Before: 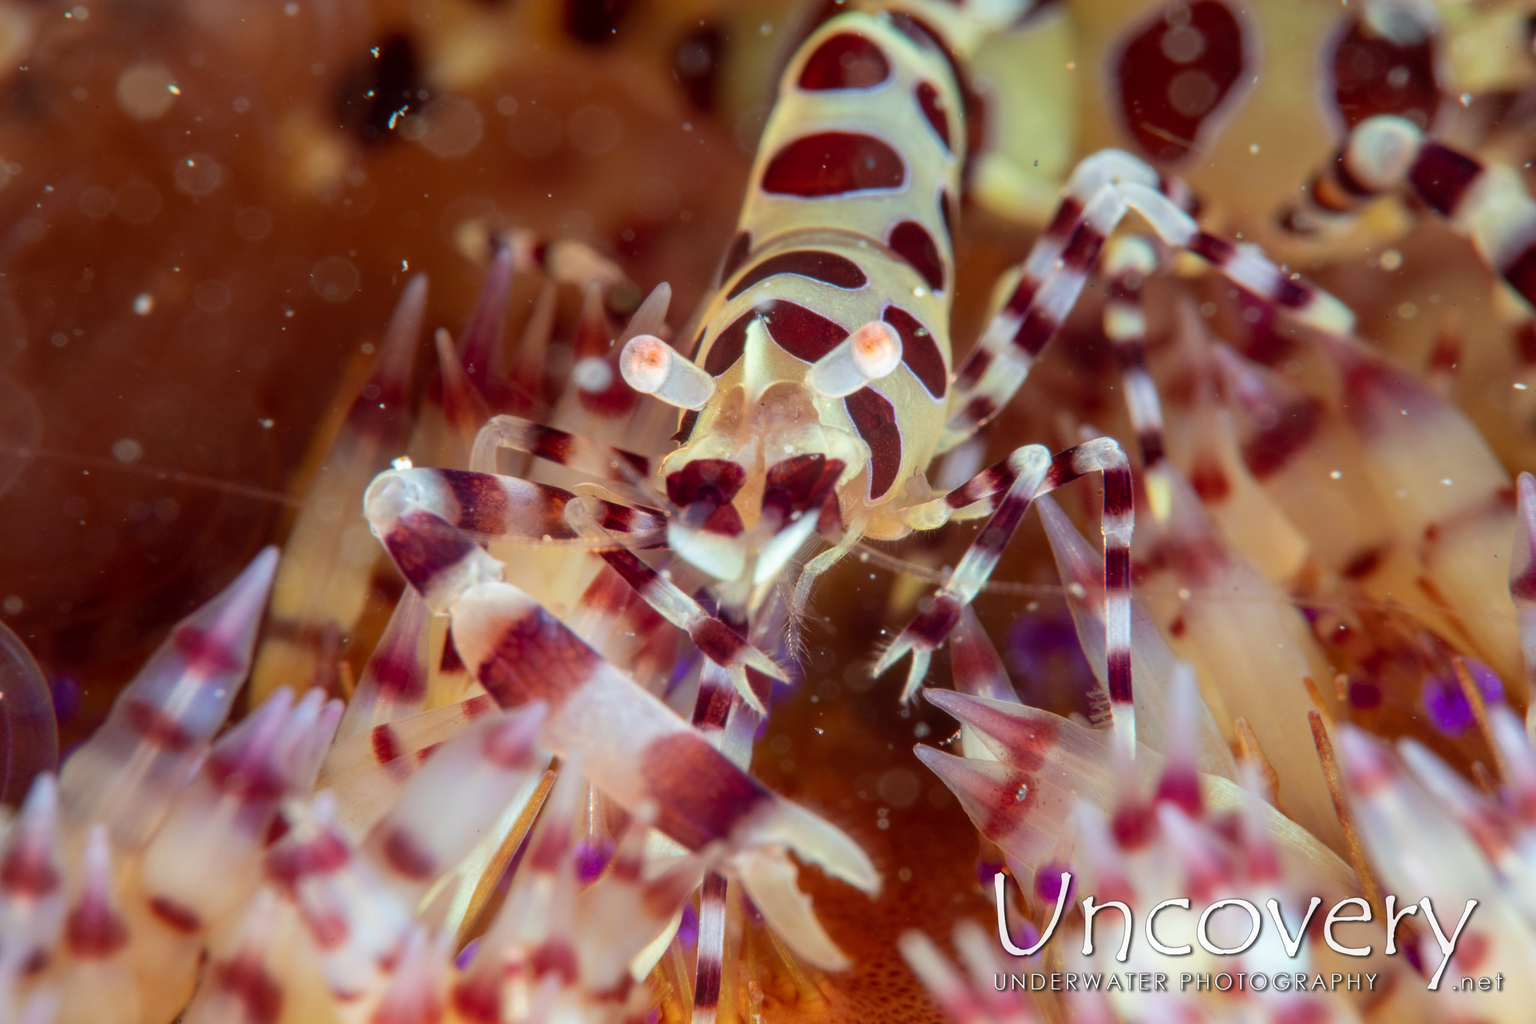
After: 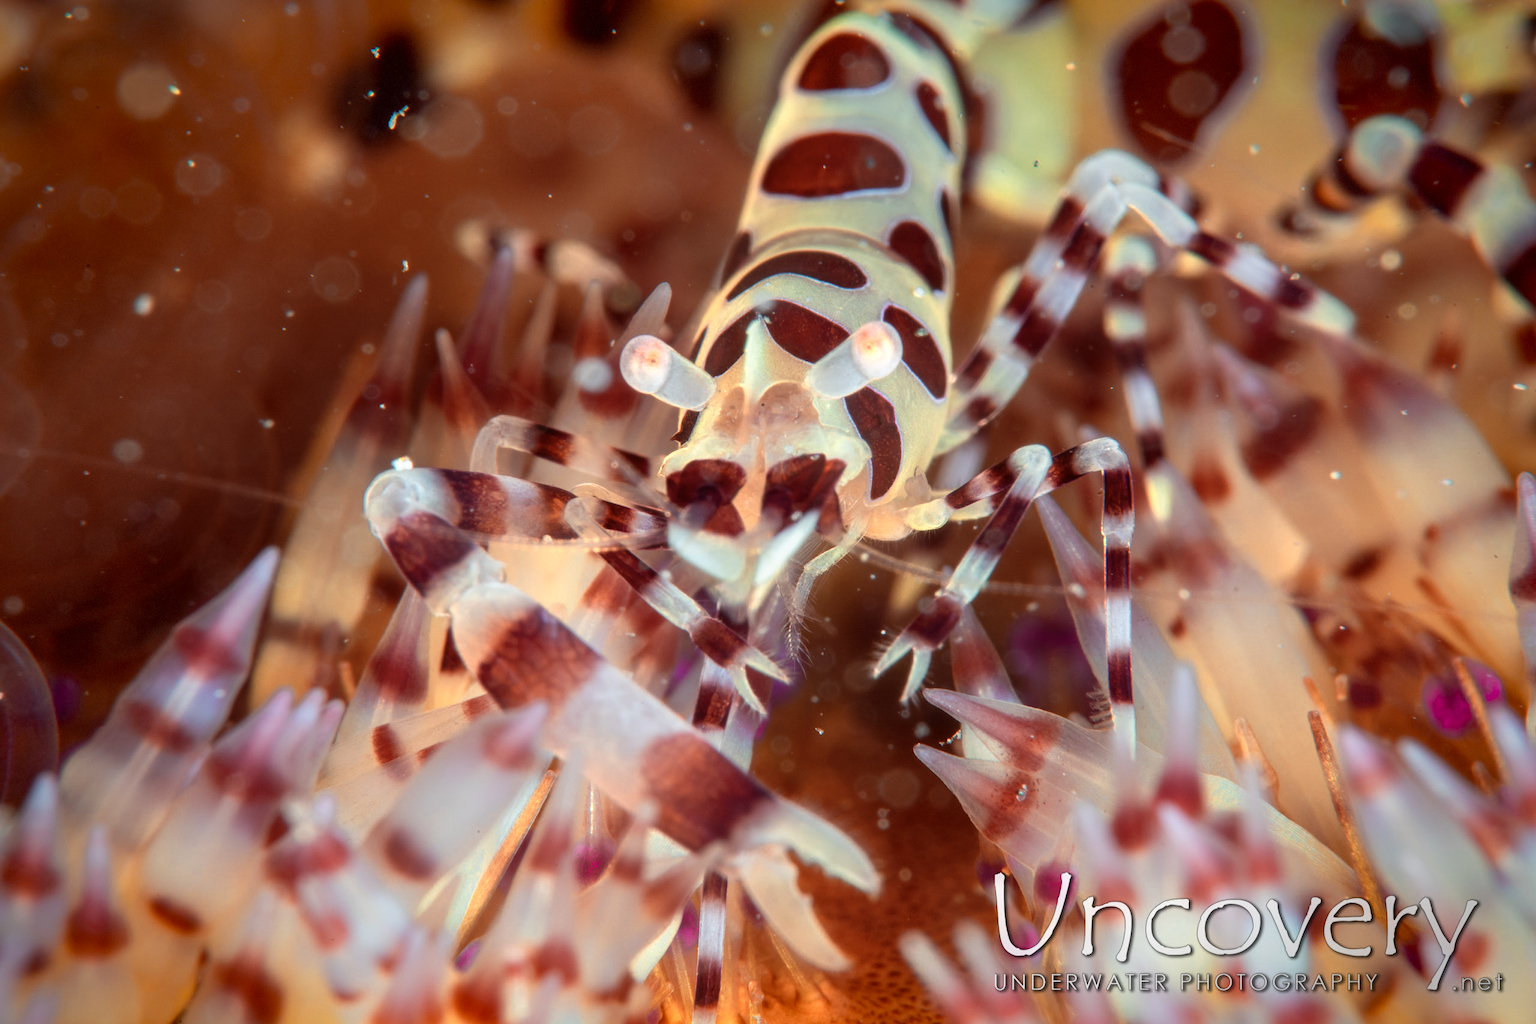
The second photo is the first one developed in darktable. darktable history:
vignetting: fall-off start 78.69%, saturation 0.387, width/height ratio 1.326, dithering 8-bit output
color zones: curves: ch0 [(0.018, 0.548) (0.224, 0.64) (0.425, 0.447) (0.675, 0.575) (0.732, 0.579)]; ch1 [(0.066, 0.487) (0.25, 0.5) (0.404, 0.43) (0.75, 0.421) (0.956, 0.421)]; ch2 [(0.044, 0.561) (0.215, 0.465) (0.399, 0.544) (0.465, 0.548) (0.614, 0.447) (0.724, 0.43) (0.882, 0.623) (0.956, 0.632)]
